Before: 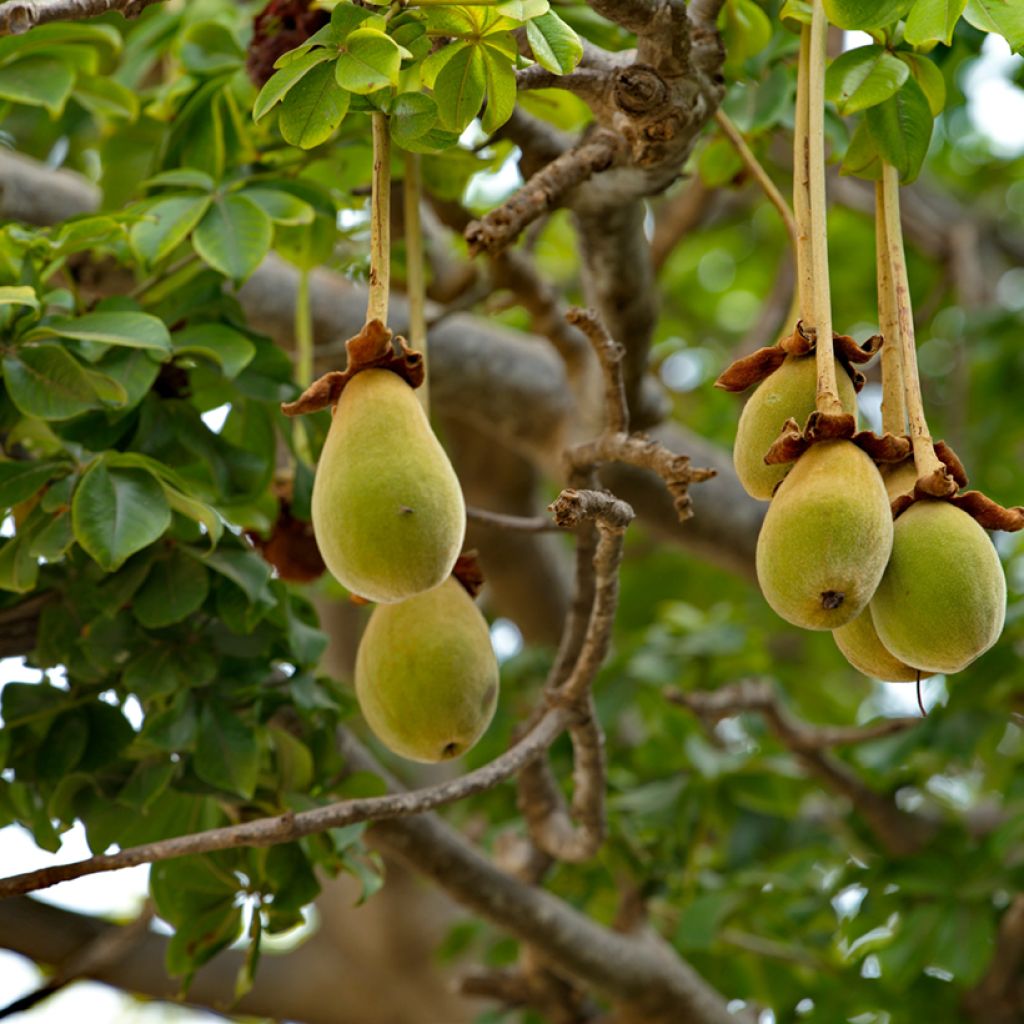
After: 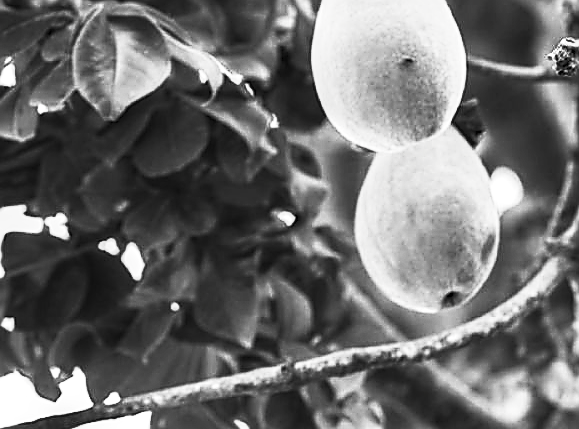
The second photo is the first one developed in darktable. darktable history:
local contrast: on, module defaults
tone equalizer: -8 EV -0.744 EV, -7 EV -0.739 EV, -6 EV -0.62 EV, -5 EV -0.369 EV, -3 EV 0.366 EV, -2 EV 0.6 EV, -1 EV 0.696 EV, +0 EV 0.776 EV, edges refinement/feathering 500, mask exposure compensation -1.57 EV, preserve details no
crop: top 44.121%, right 43.363%, bottom 13.143%
color zones: curves: ch1 [(0, 0.469) (0.01, 0.469) (0.12, 0.446) (0.248, 0.469) (0.5, 0.5) (0.748, 0.5) (0.99, 0.469) (1, 0.469)]
exposure: exposure 0.15 EV, compensate highlight preservation false
contrast brightness saturation: contrast 0.544, brightness 0.474, saturation -0.998
sharpen: radius 1.352, amount 1.256, threshold 0.676
